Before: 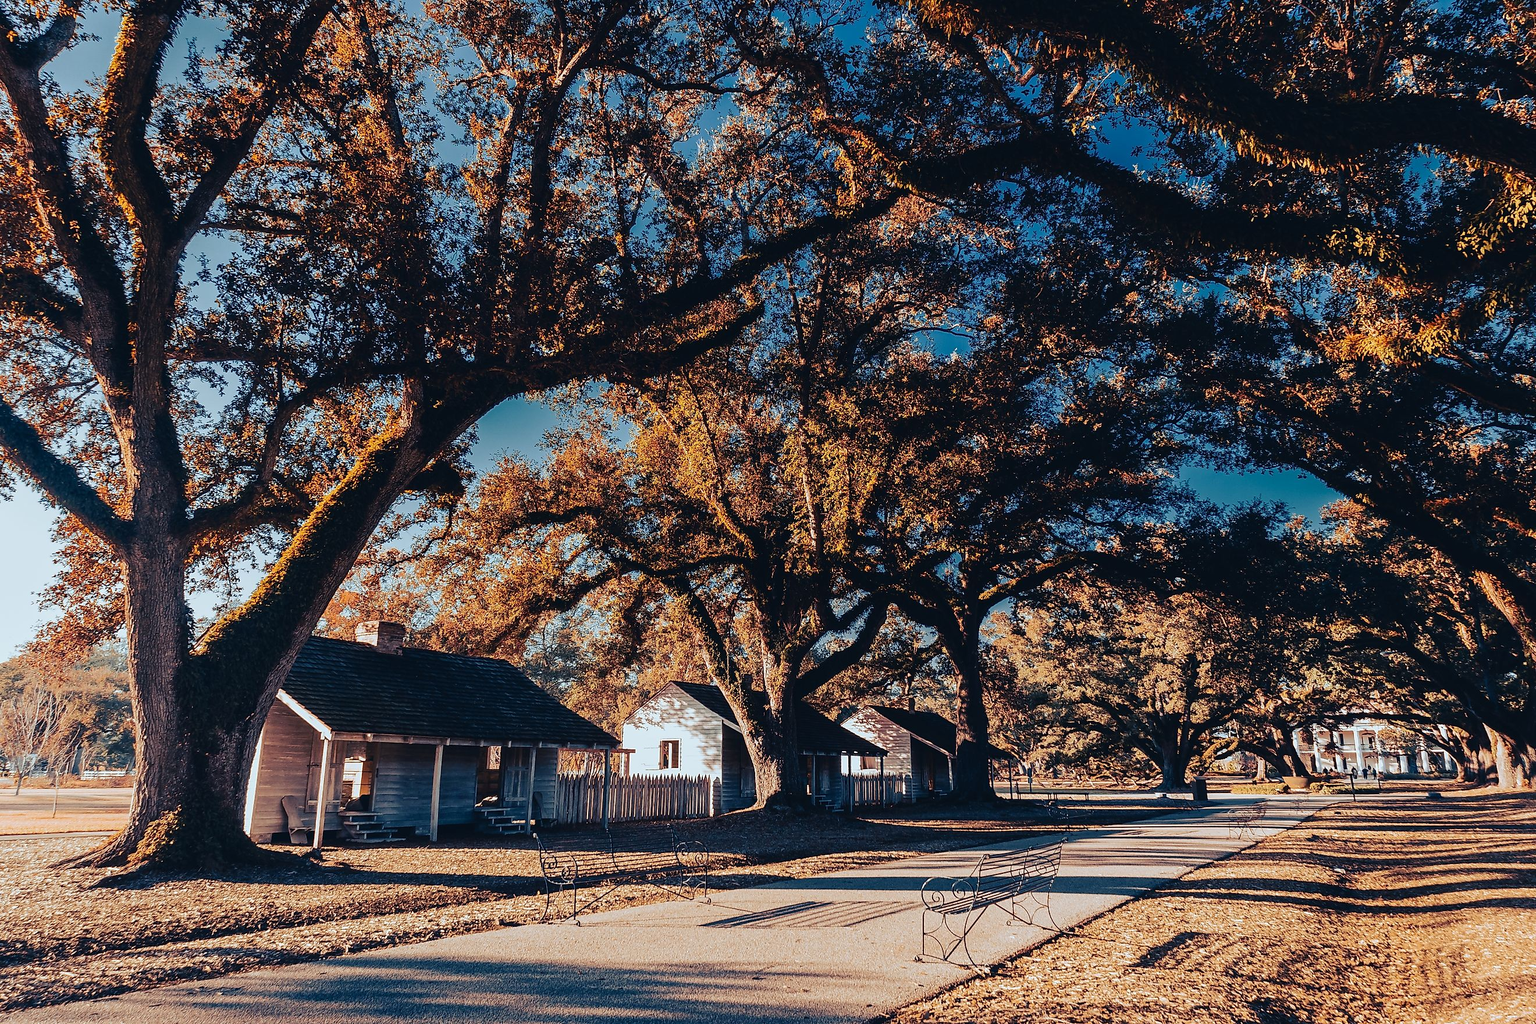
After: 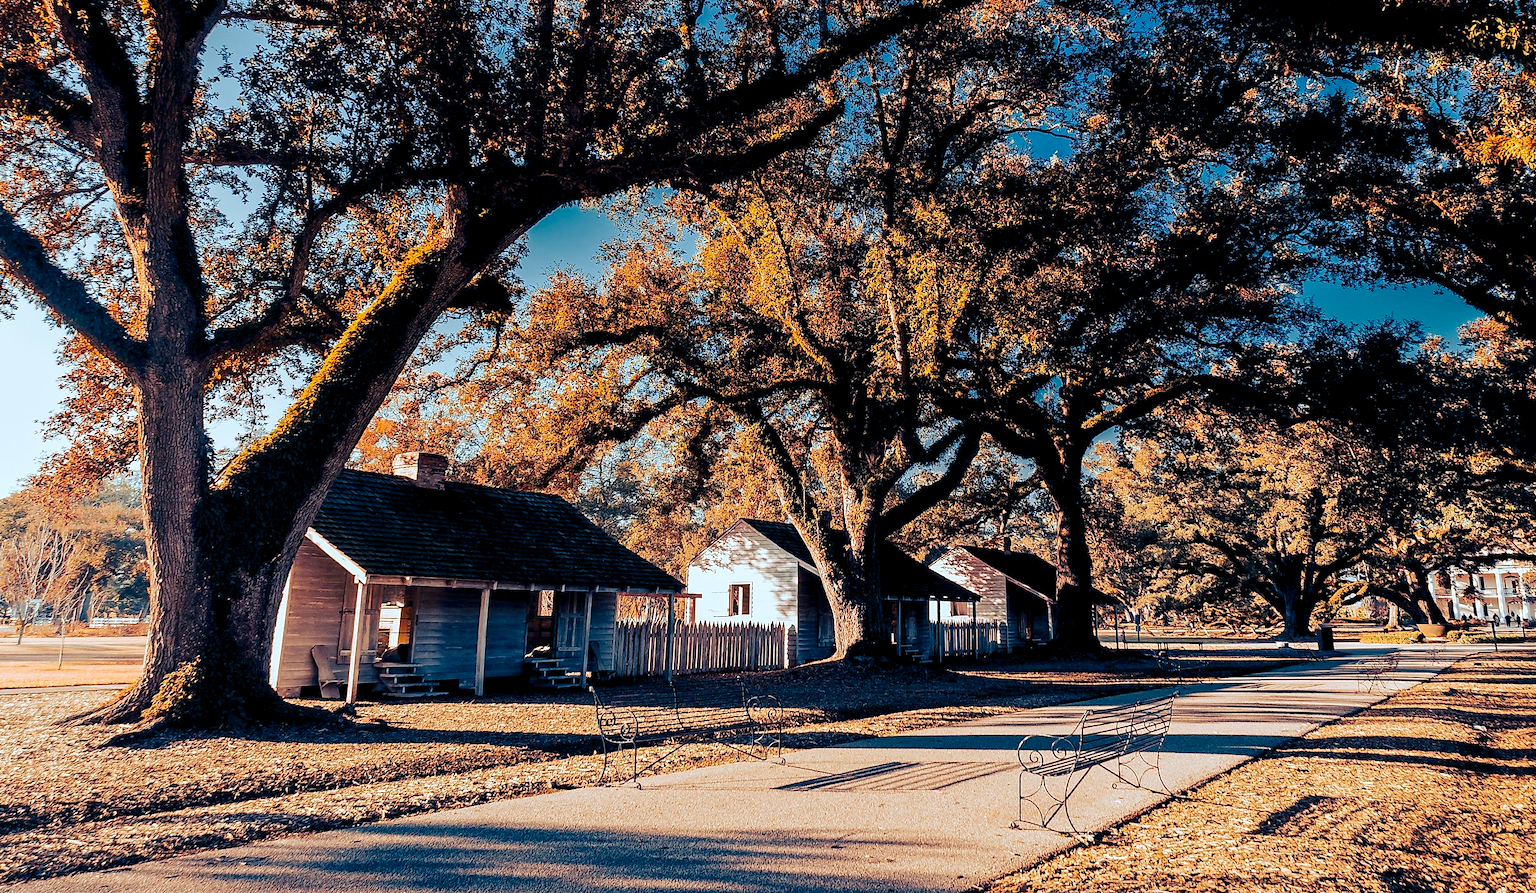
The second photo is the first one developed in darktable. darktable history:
color balance rgb: global offset › luminance -0.854%, linear chroma grading › global chroma 14.605%, perceptual saturation grading › global saturation 0.719%, global vibrance 9.638%
exposure: exposure 0.211 EV, compensate exposure bias true, compensate highlight preservation false
crop: top 20.685%, right 9.433%, bottom 0.259%
